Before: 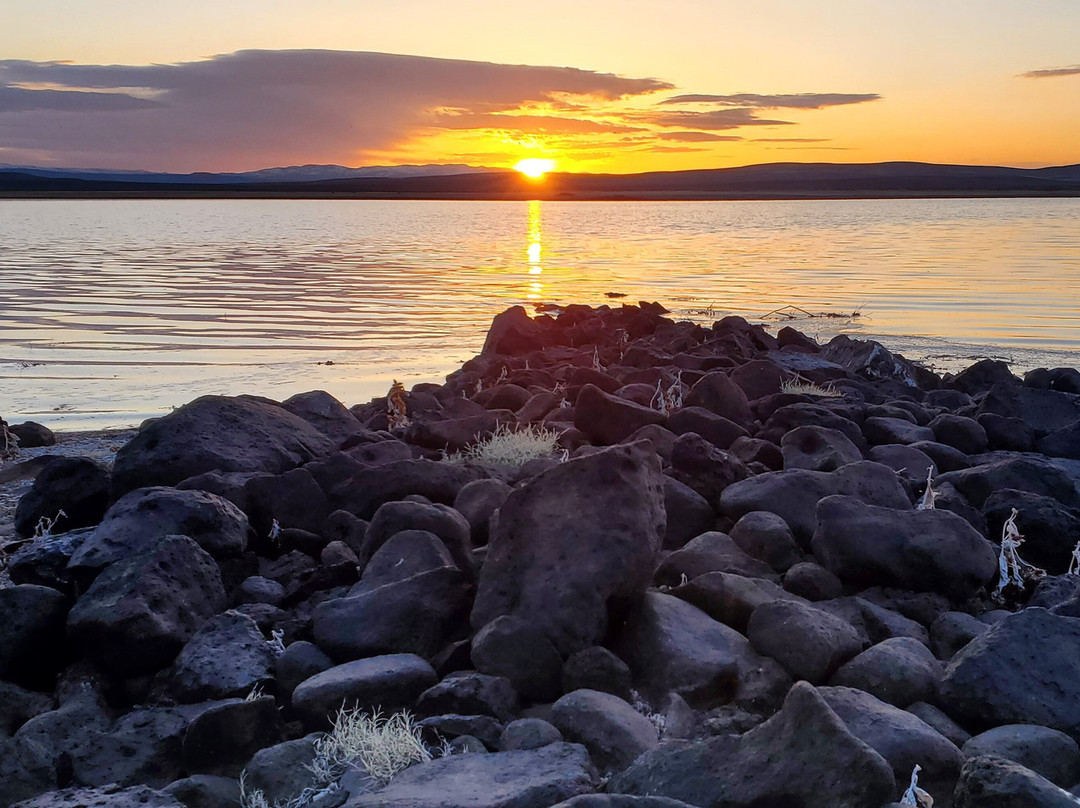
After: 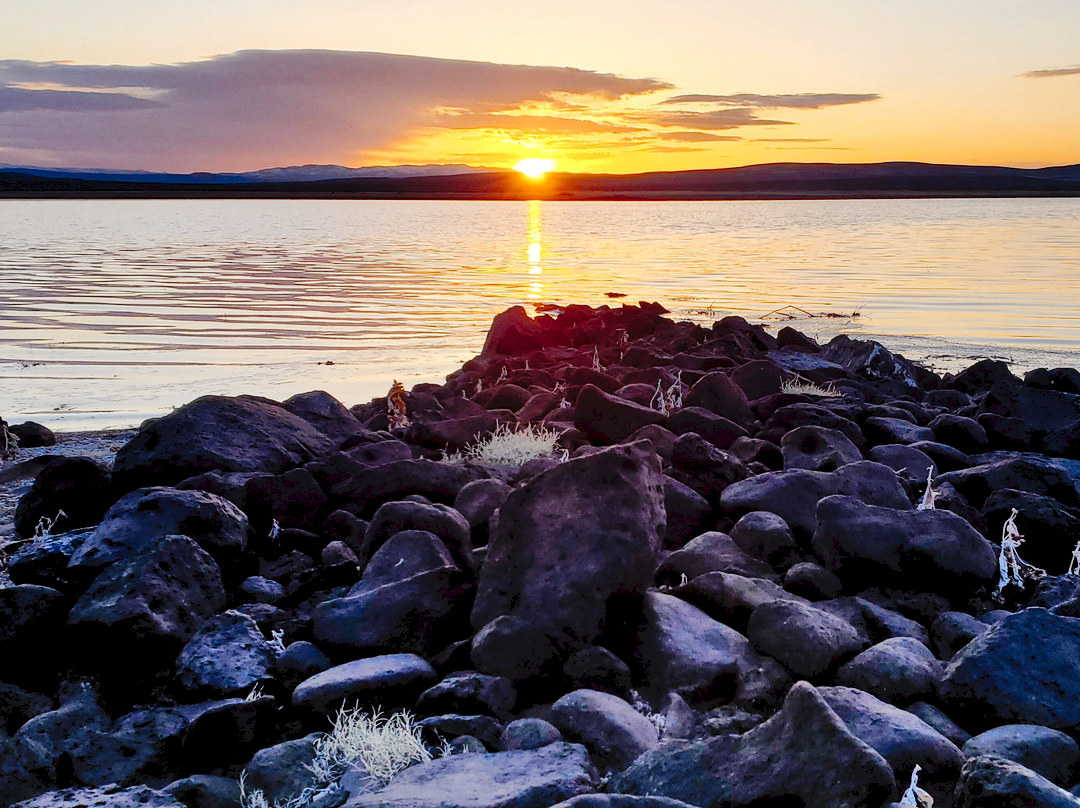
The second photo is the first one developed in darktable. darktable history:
shadows and highlights: shadows 37.27, highlights -28.18, soften with gaussian
levels: mode automatic, black 0.023%, white 99.97%, levels [0.062, 0.494, 0.925]
tone curve: curves: ch0 [(0, 0) (0.003, 0.044) (0.011, 0.045) (0.025, 0.048) (0.044, 0.051) (0.069, 0.065) (0.1, 0.08) (0.136, 0.108) (0.177, 0.152) (0.224, 0.216) (0.277, 0.305) (0.335, 0.392) (0.399, 0.481) (0.468, 0.579) (0.543, 0.658) (0.623, 0.729) (0.709, 0.8) (0.801, 0.867) (0.898, 0.93) (1, 1)], preserve colors none
exposure: black level correction 0.007, compensate highlight preservation false
